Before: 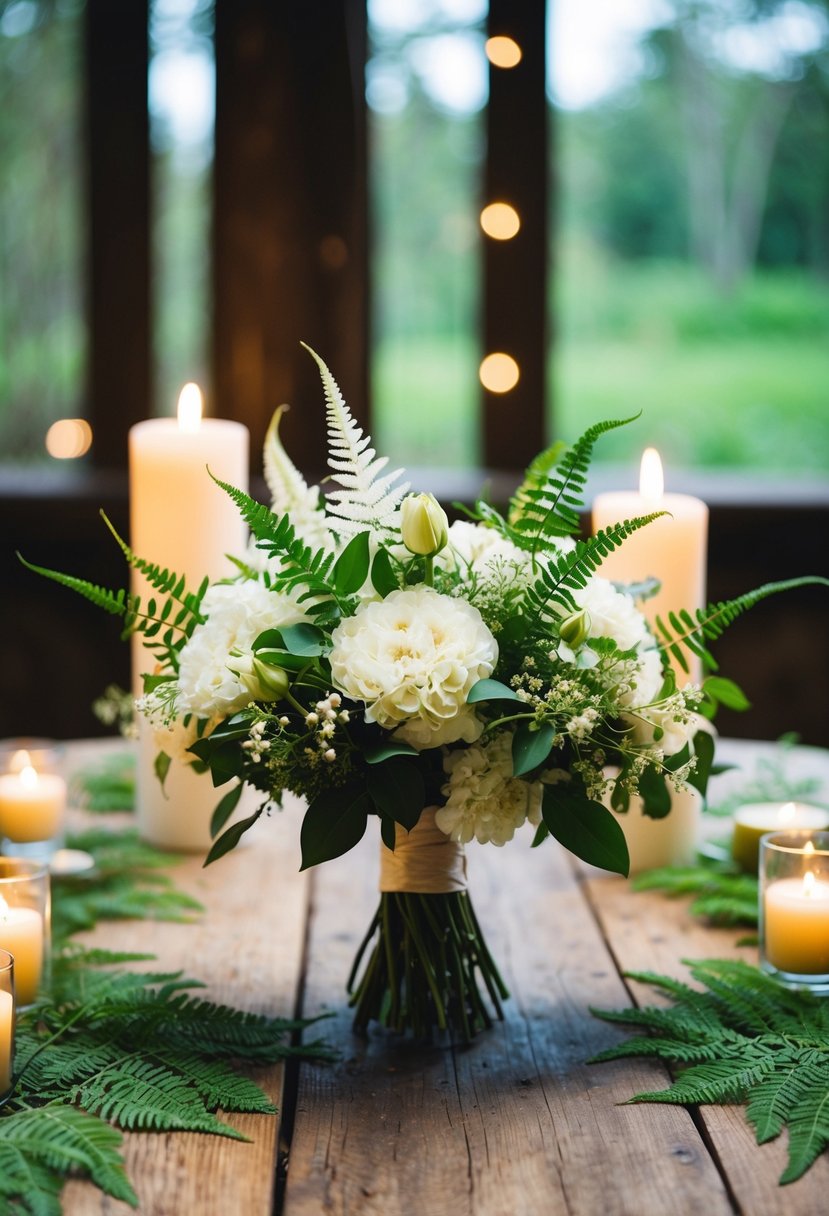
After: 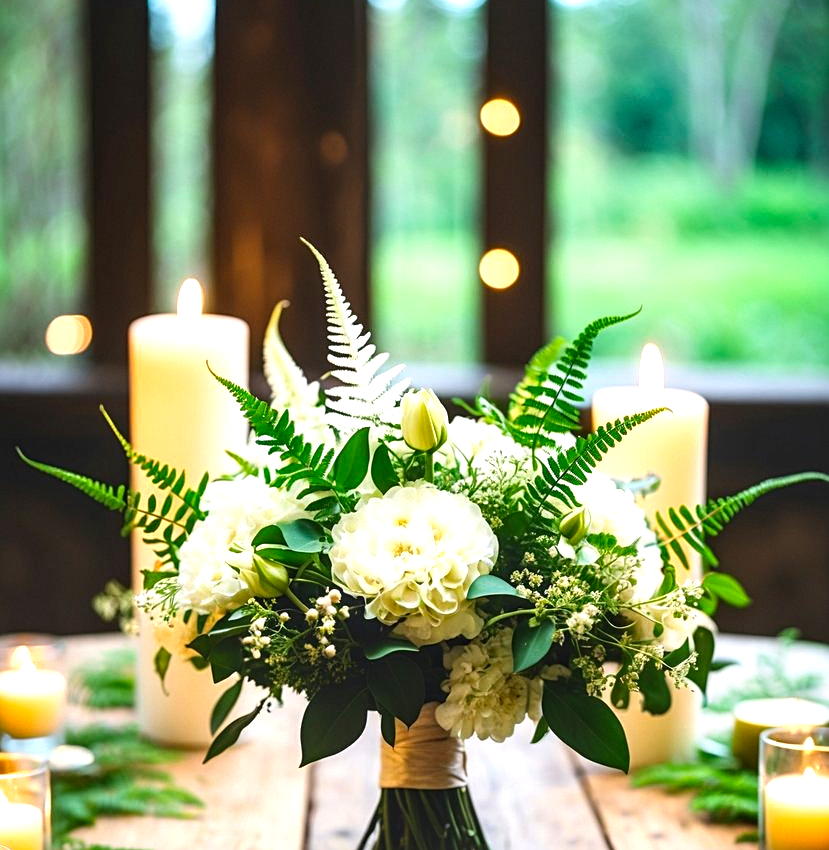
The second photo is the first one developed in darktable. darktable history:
crop and rotate: top 8.628%, bottom 21.44%
tone equalizer: -8 EV -0.767 EV, -7 EV -0.702 EV, -6 EV -0.628 EV, -5 EV -0.409 EV, -3 EV 0.402 EV, -2 EV 0.6 EV, -1 EV 0.689 EV, +0 EV 0.727 EV, smoothing diameter 24.77%, edges refinement/feathering 7.48, preserve details guided filter
local contrast: on, module defaults
sharpen: radius 2.217, amount 0.383, threshold 0.21
contrast brightness saturation: contrast 0.084, saturation 0.199
